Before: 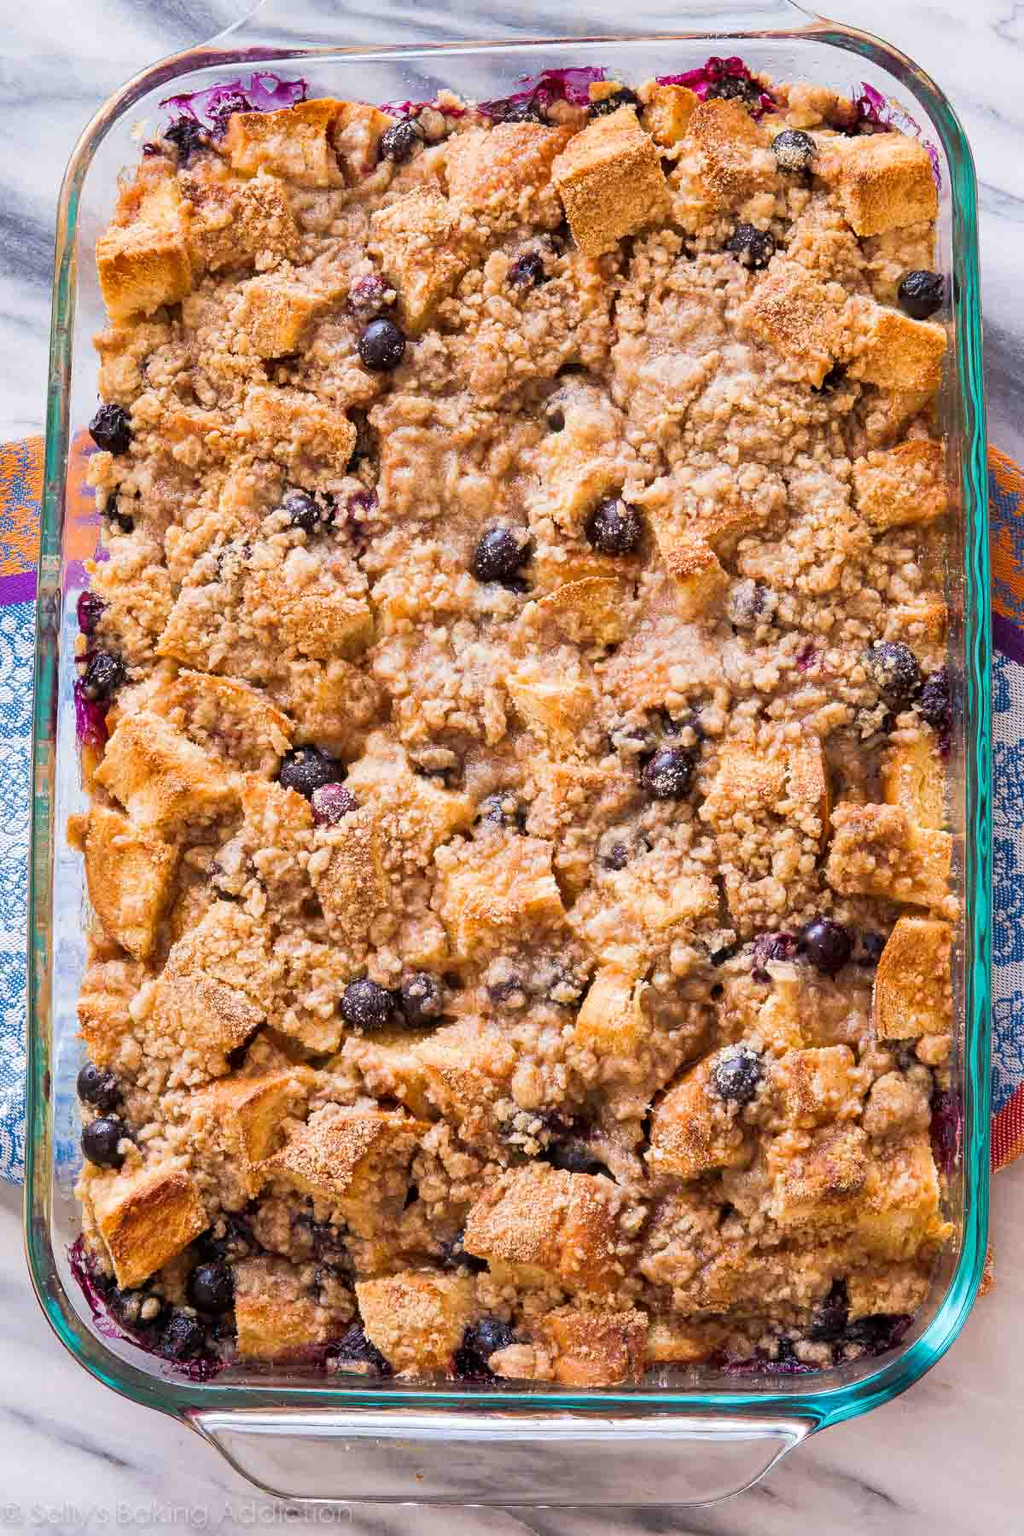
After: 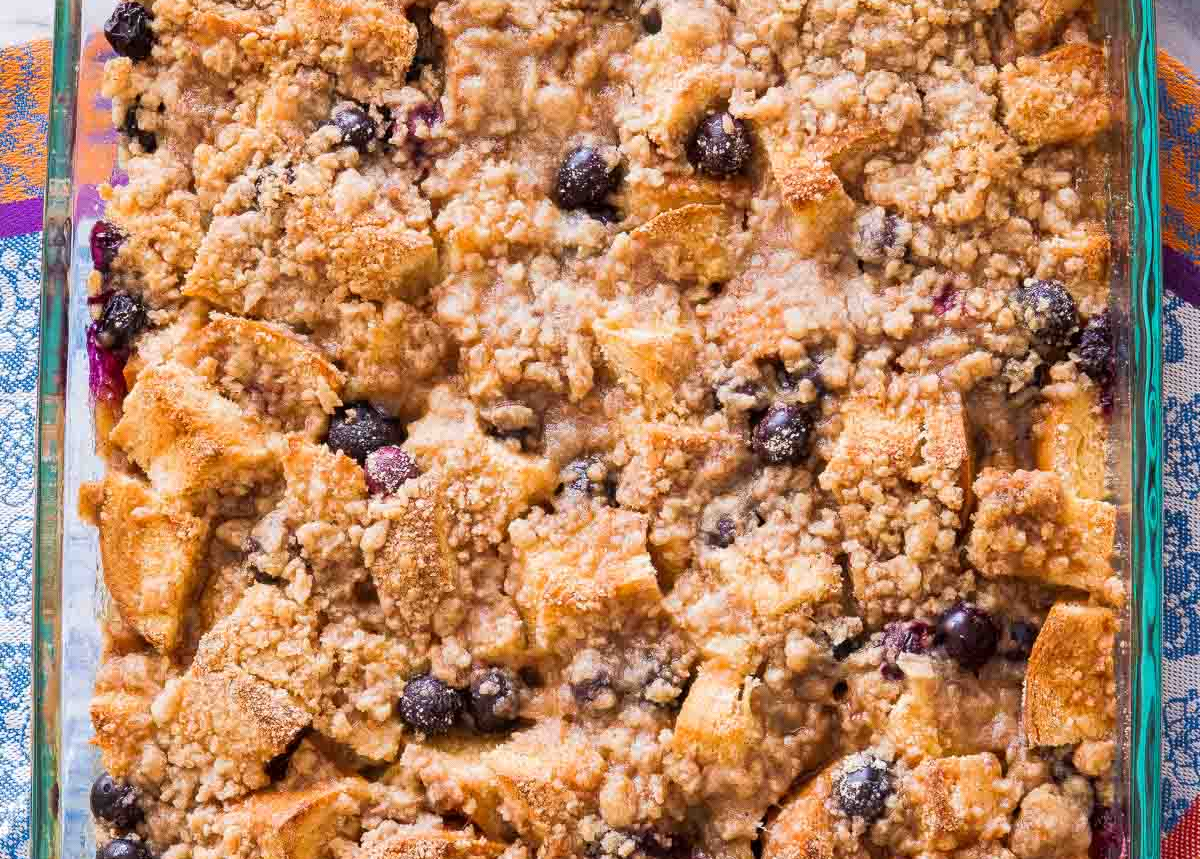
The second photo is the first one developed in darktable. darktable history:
crop and rotate: top 26.253%, bottom 25.974%
